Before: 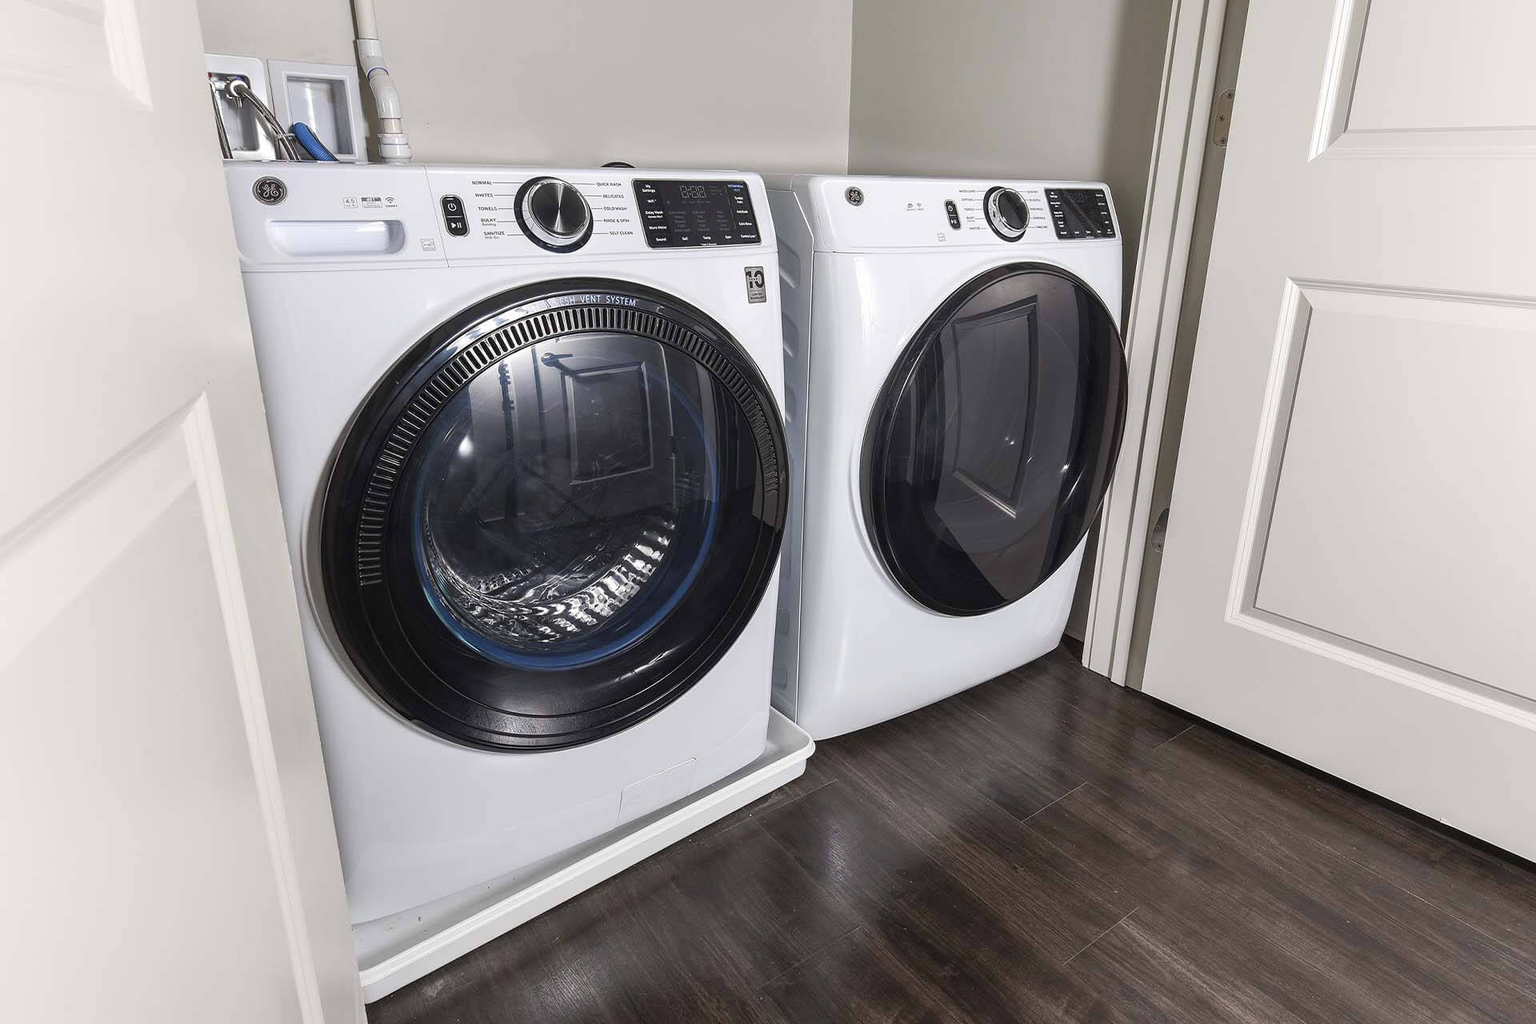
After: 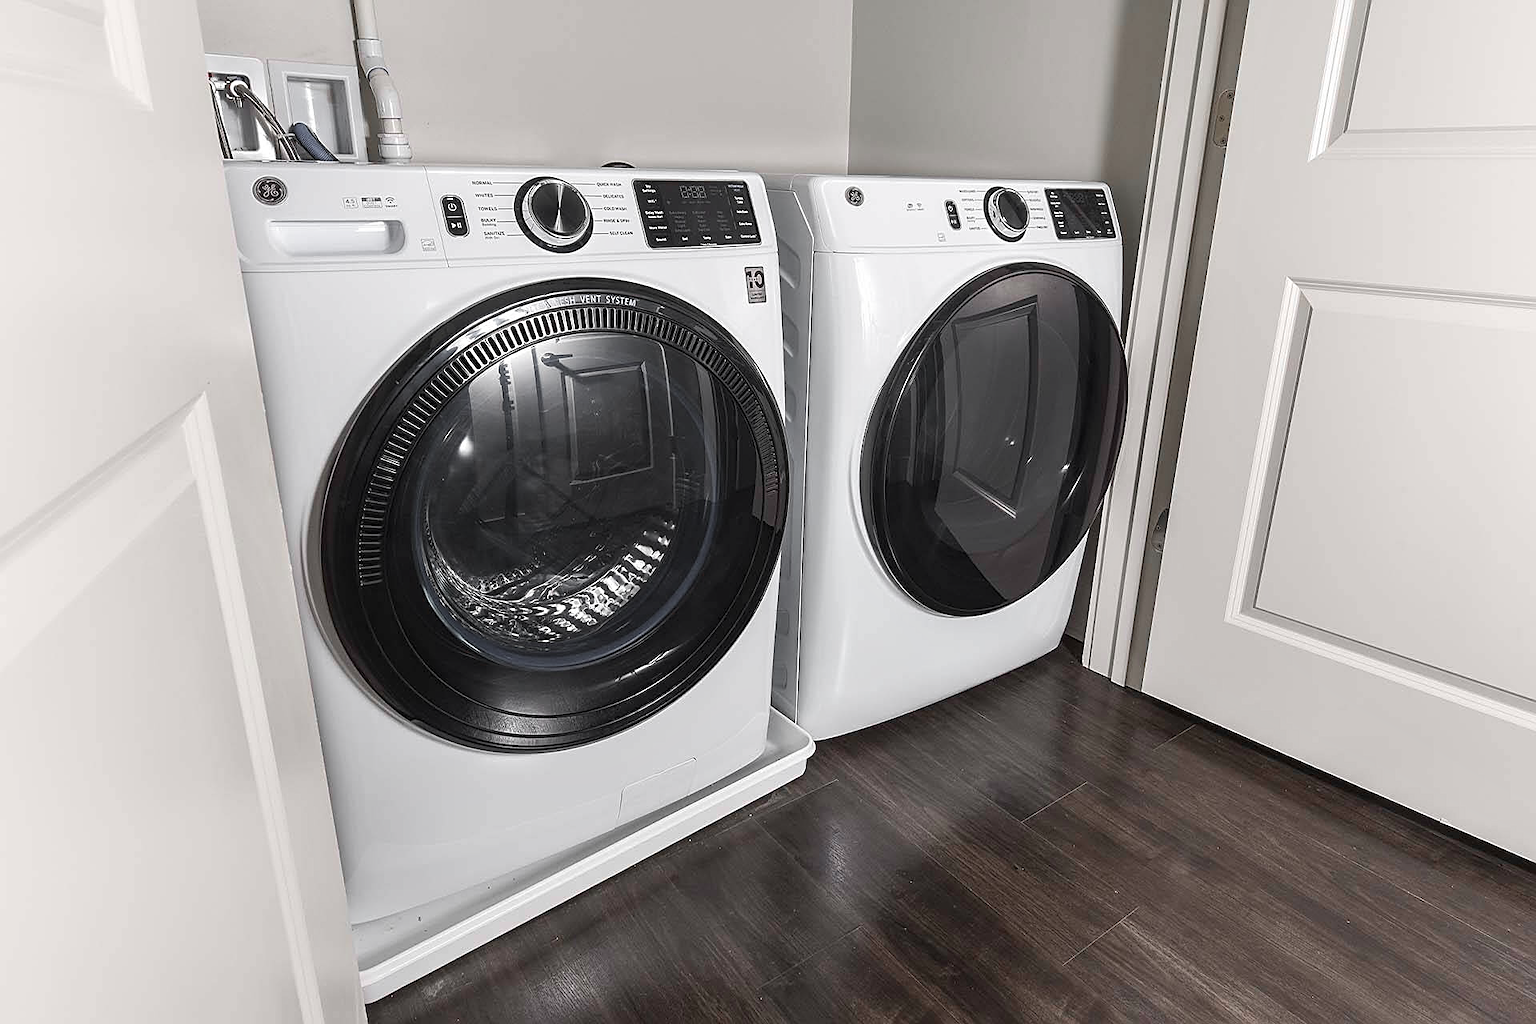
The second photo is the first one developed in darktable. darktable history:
tone equalizer: on, module defaults
sharpen: amount 0.491
color zones: curves: ch1 [(0, 0.638) (0.193, 0.442) (0.286, 0.15) (0.429, 0.14) (0.571, 0.142) (0.714, 0.154) (0.857, 0.175) (1, 0.638)]
